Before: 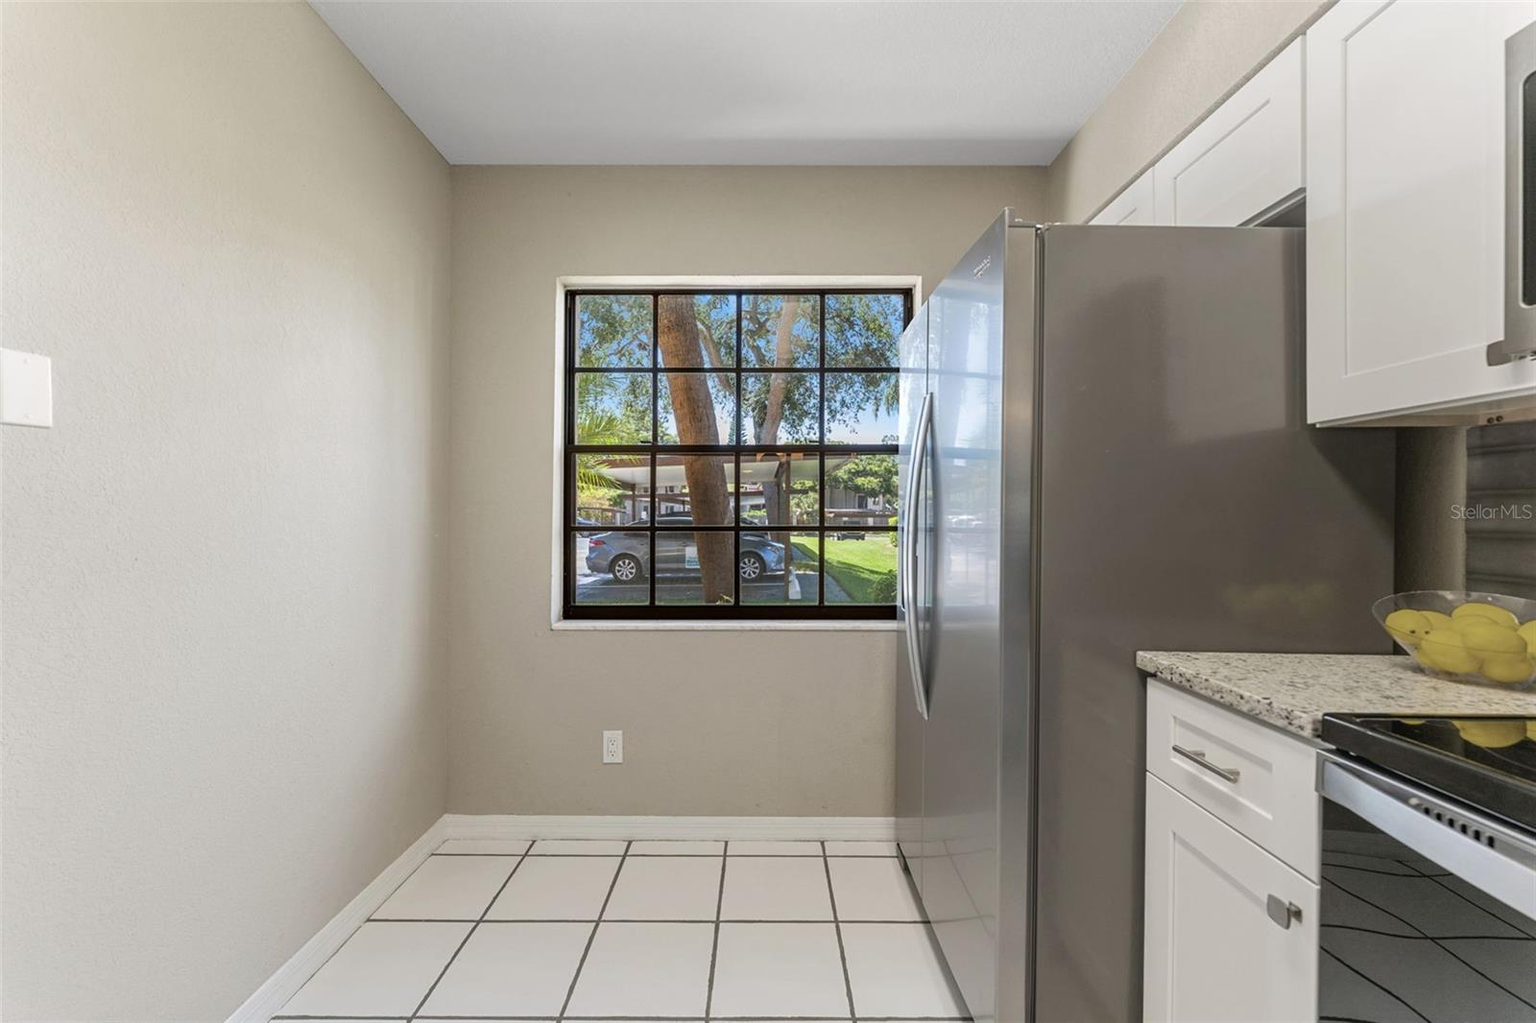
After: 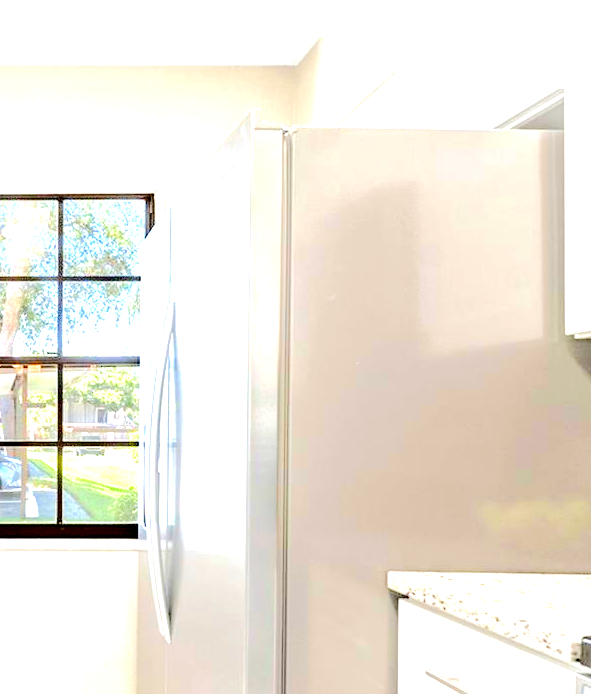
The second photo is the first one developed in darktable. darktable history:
crop and rotate: left 49.8%, top 10.099%, right 13.241%, bottom 24.749%
exposure: black level correction 0.005, exposure 2.07 EV, compensate exposure bias true, compensate highlight preservation false
tone equalizer: -7 EV 0.153 EV, -6 EV 0.616 EV, -5 EV 1.14 EV, -4 EV 1.37 EV, -3 EV 1.15 EV, -2 EV 0.6 EV, -1 EV 0.153 EV, edges refinement/feathering 500, mask exposure compensation -1.57 EV, preserve details no
